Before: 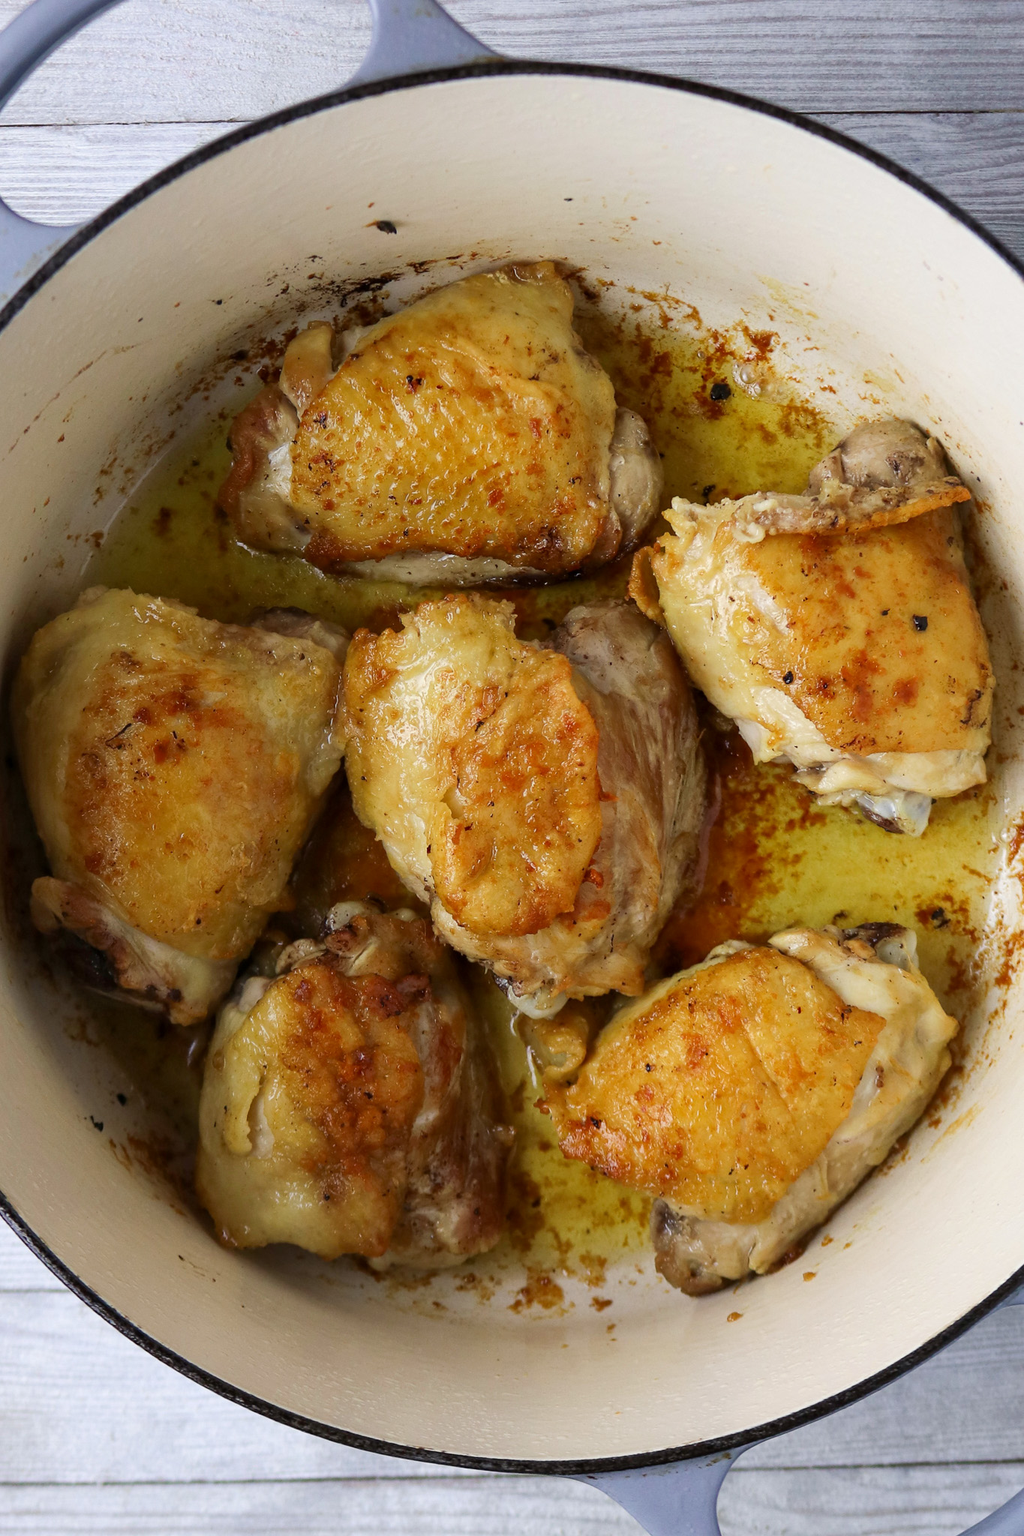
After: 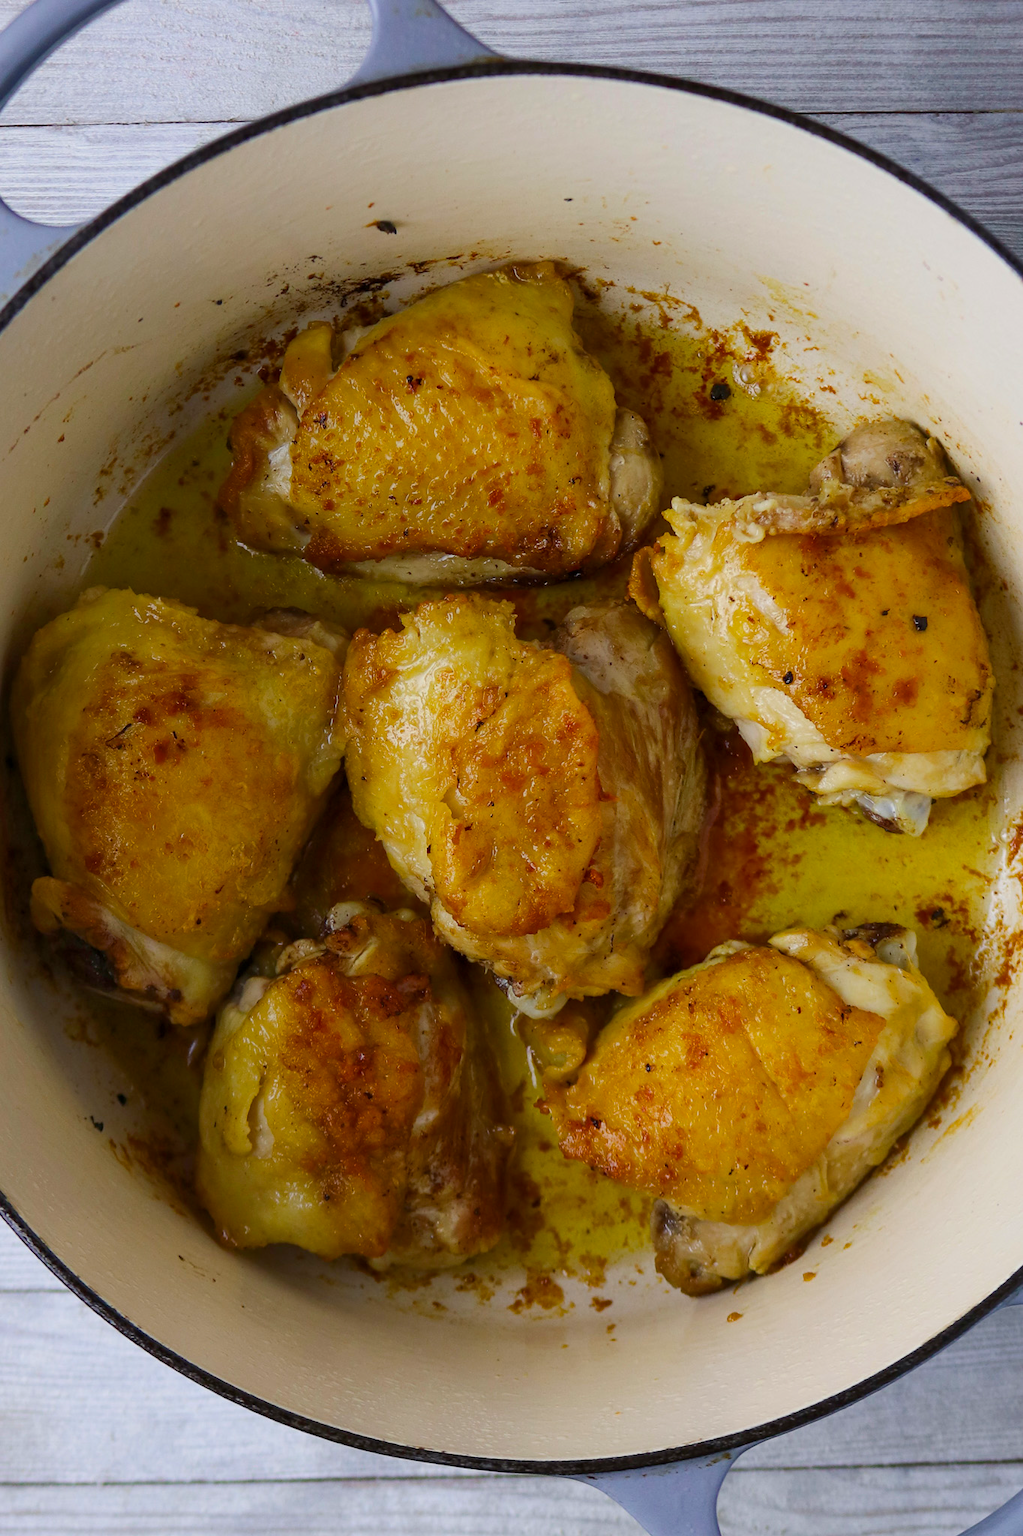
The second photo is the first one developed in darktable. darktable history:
color balance rgb: perceptual saturation grading › global saturation 25.337%, global vibrance 20%
tone equalizer: -8 EV 0.288 EV, -7 EV 0.388 EV, -6 EV 0.382 EV, -5 EV 0.252 EV, -3 EV -0.257 EV, -2 EV -0.408 EV, -1 EV -0.419 EV, +0 EV -0.279 EV
